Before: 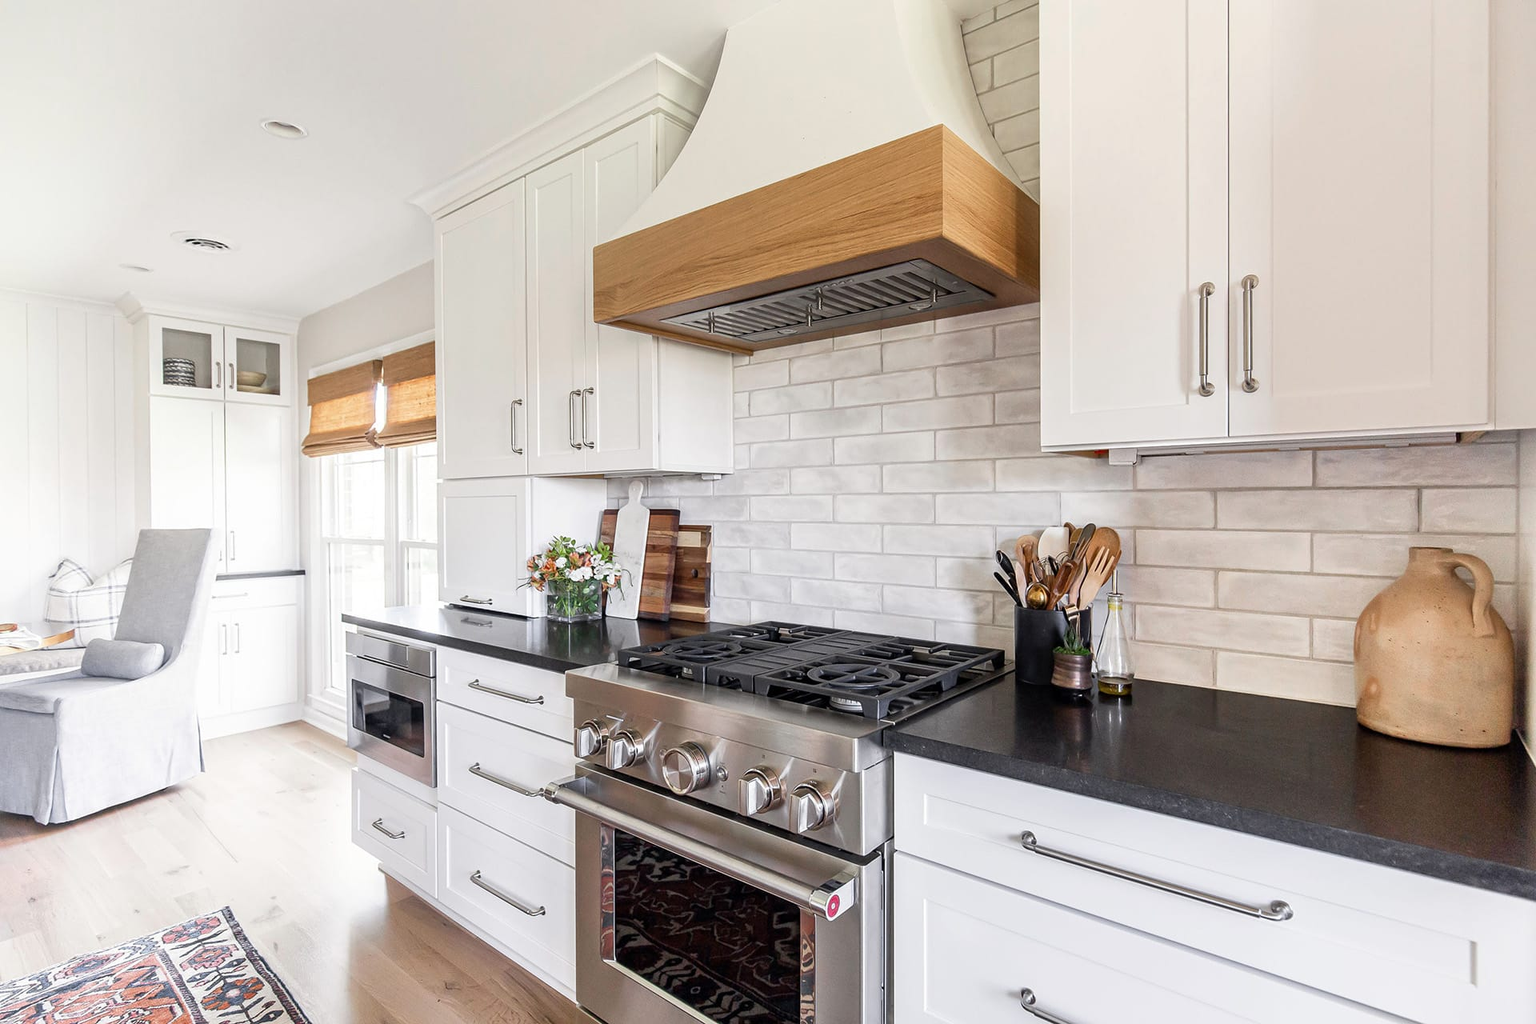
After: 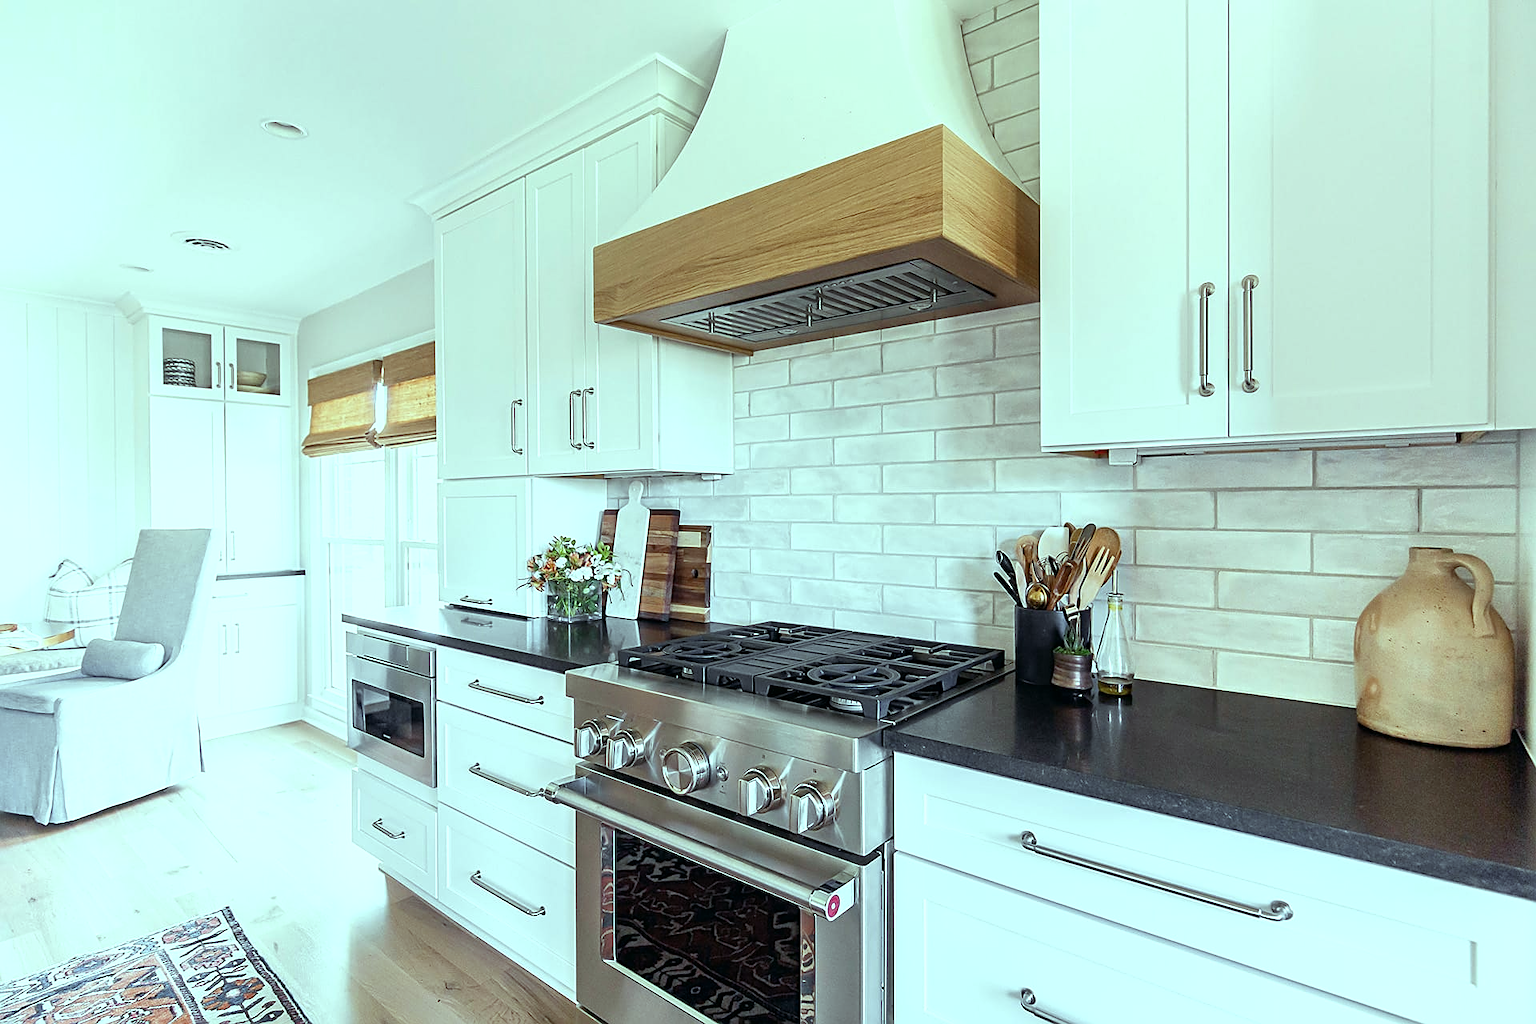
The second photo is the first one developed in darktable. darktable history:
color balance: mode lift, gamma, gain (sRGB), lift [0.997, 0.979, 1.021, 1.011], gamma [1, 1.084, 0.916, 0.998], gain [1, 0.87, 1.13, 1.101], contrast 4.55%, contrast fulcrum 38.24%, output saturation 104.09%
sharpen: on, module defaults
